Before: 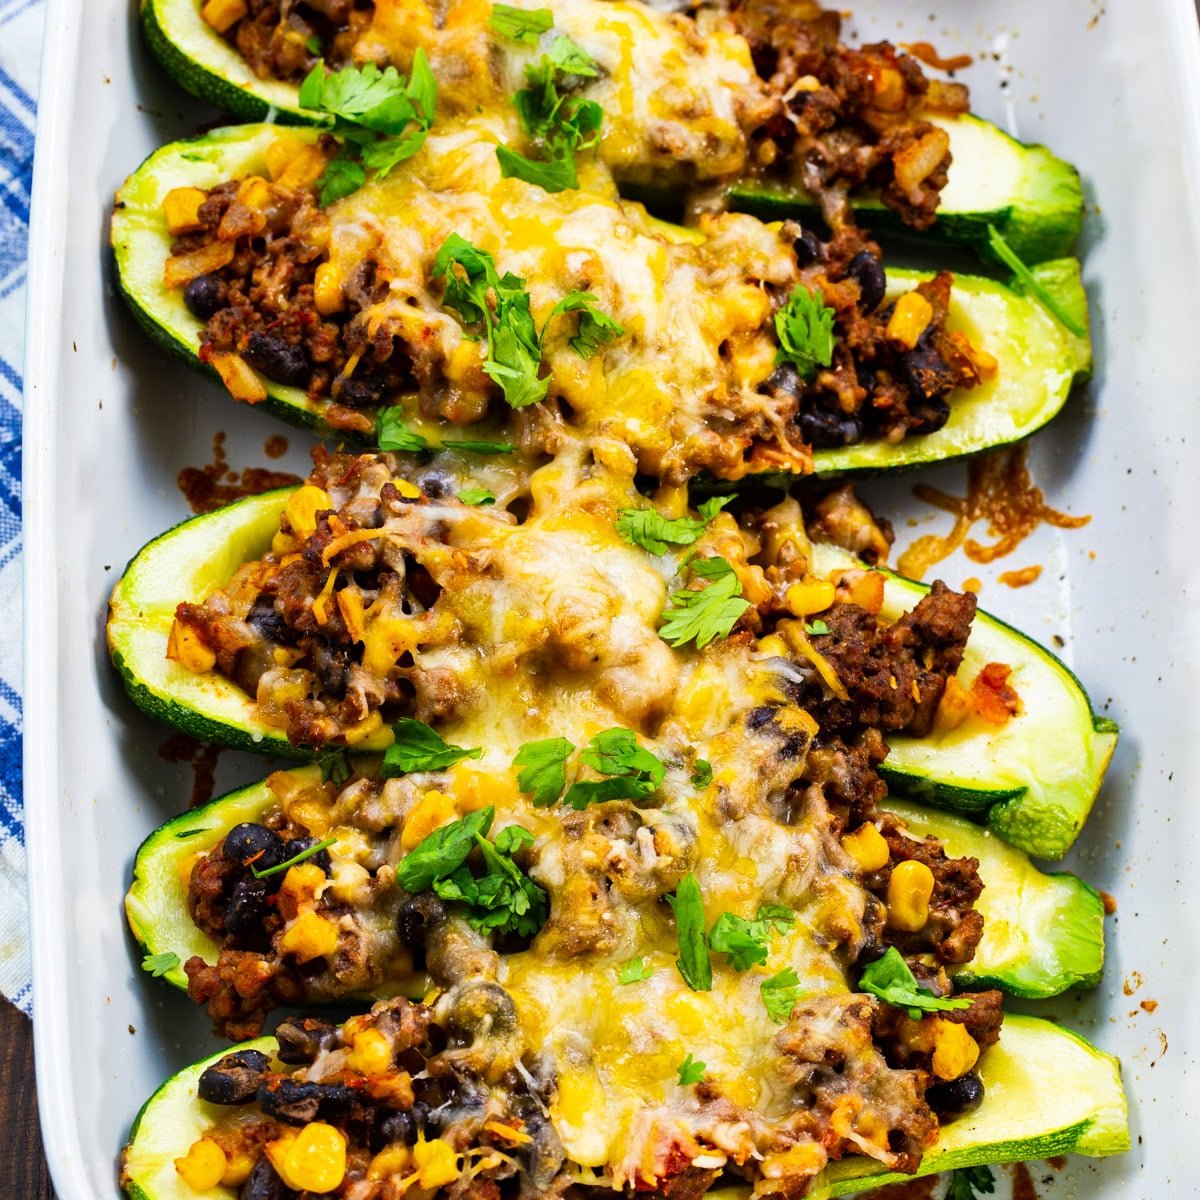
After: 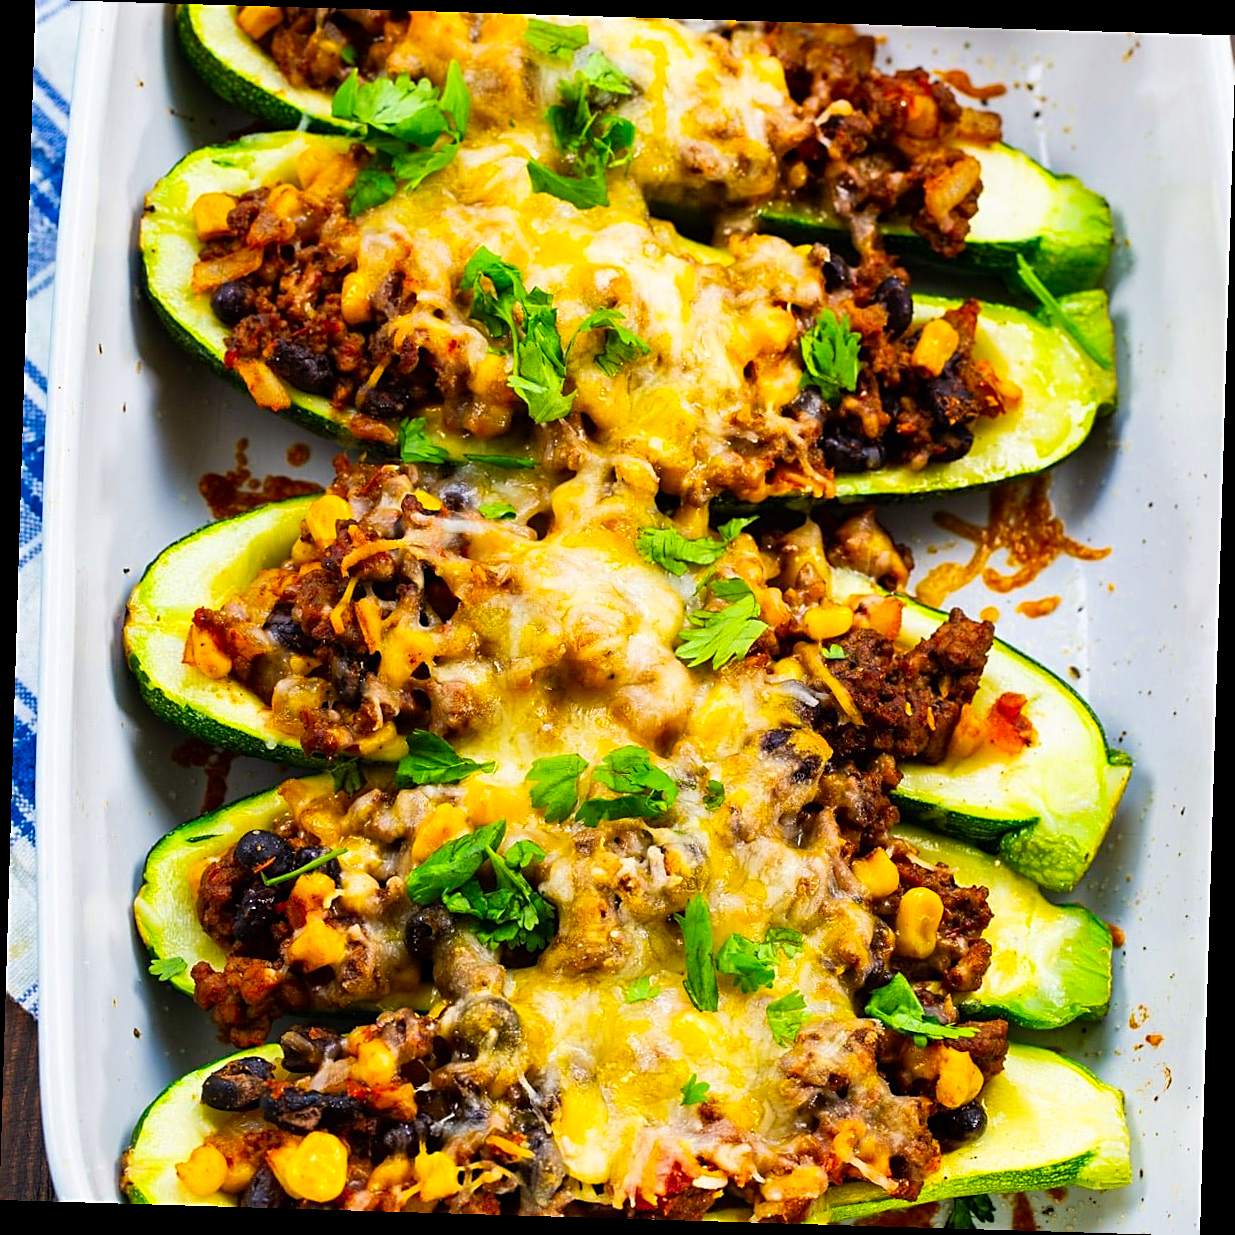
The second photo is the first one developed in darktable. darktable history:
rotate and perspective: rotation 1.72°, automatic cropping off
color zones: curves: ch0 [(0, 0.613) (0.01, 0.613) (0.245, 0.448) (0.498, 0.529) (0.642, 0.665) (0.879, 0.777) (0.99, 0.613)]; ch1 [(0, 0) (0.143, 0) (0.286, 0) (0.429, 0) (0.571, 0) (0.714, 0) (0.857, 0)], mix -121.96%
sharpen: on, module defaults
